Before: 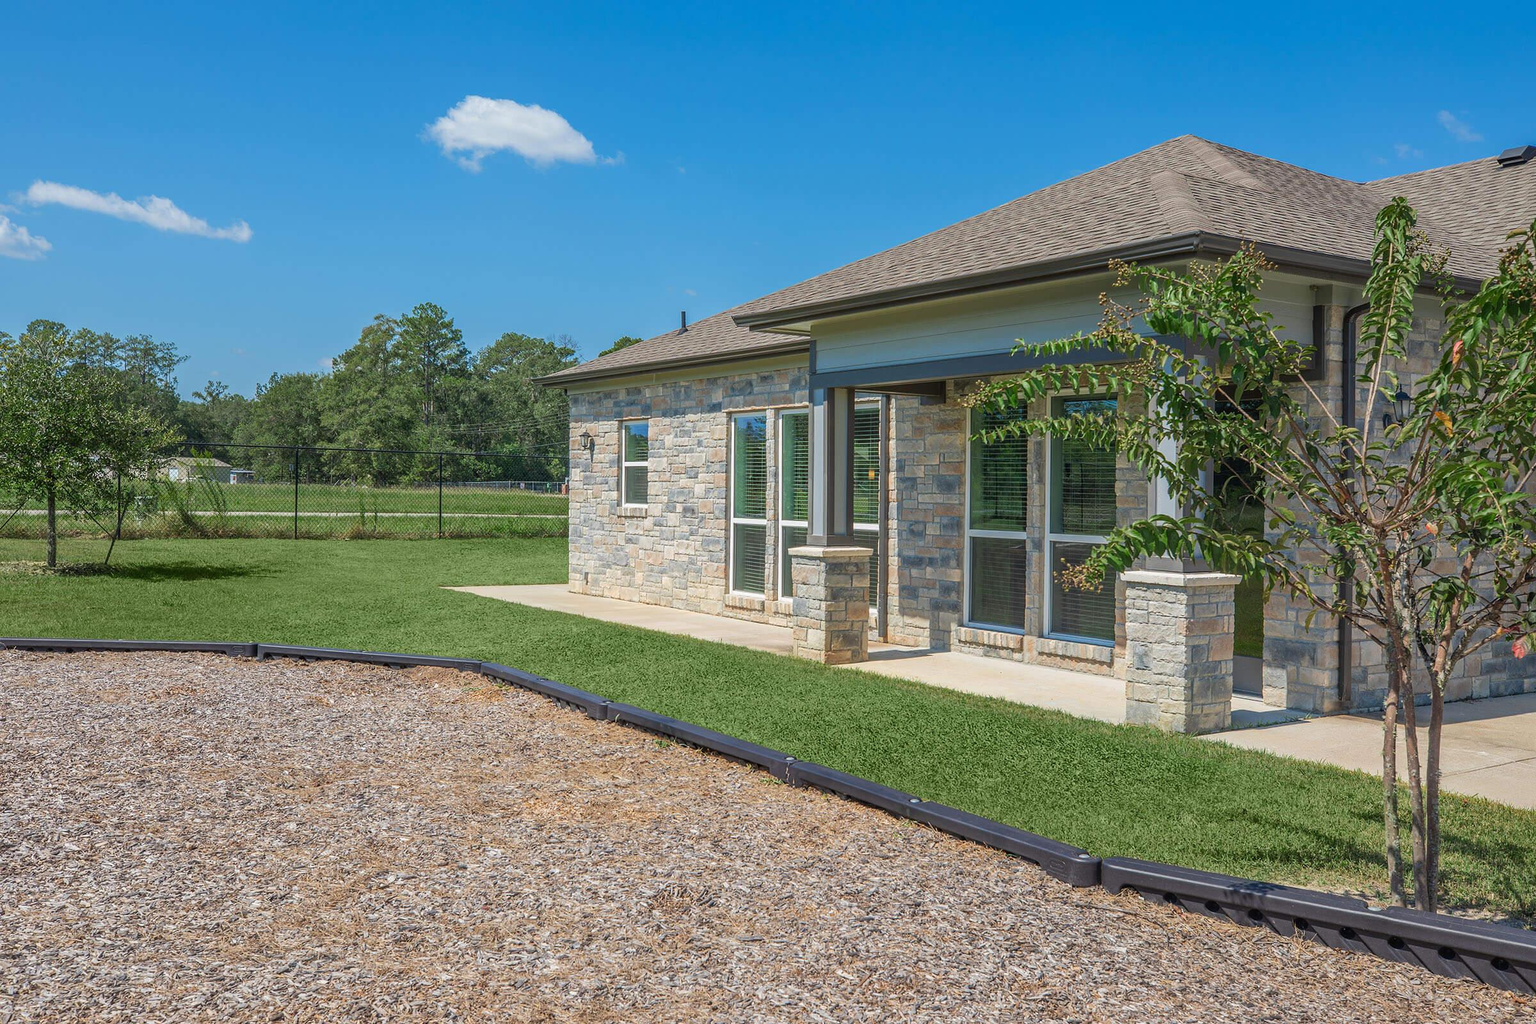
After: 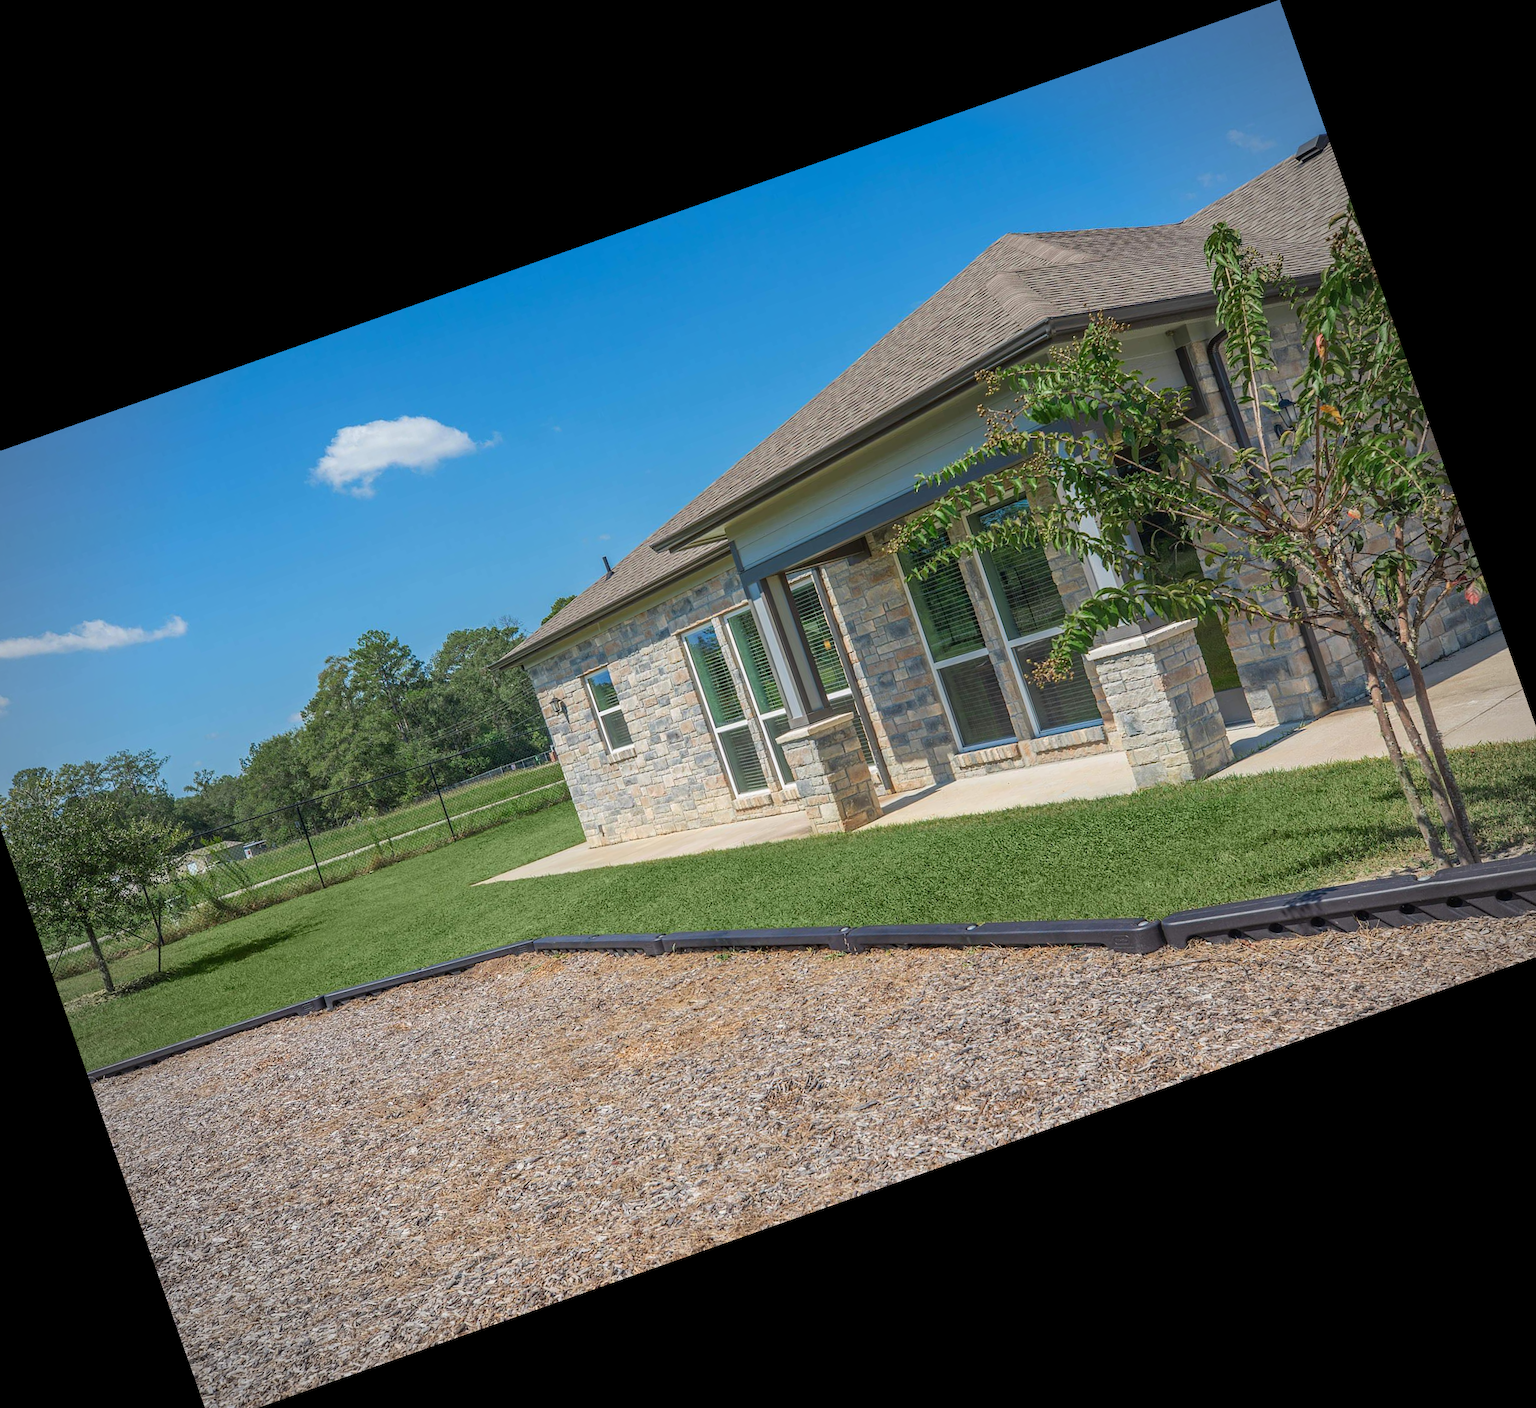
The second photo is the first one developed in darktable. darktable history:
crop and rotate: angle 19.43°, left 6.812%, right 4.125%, bottom 1.087%
vignetting: on, module defaults
